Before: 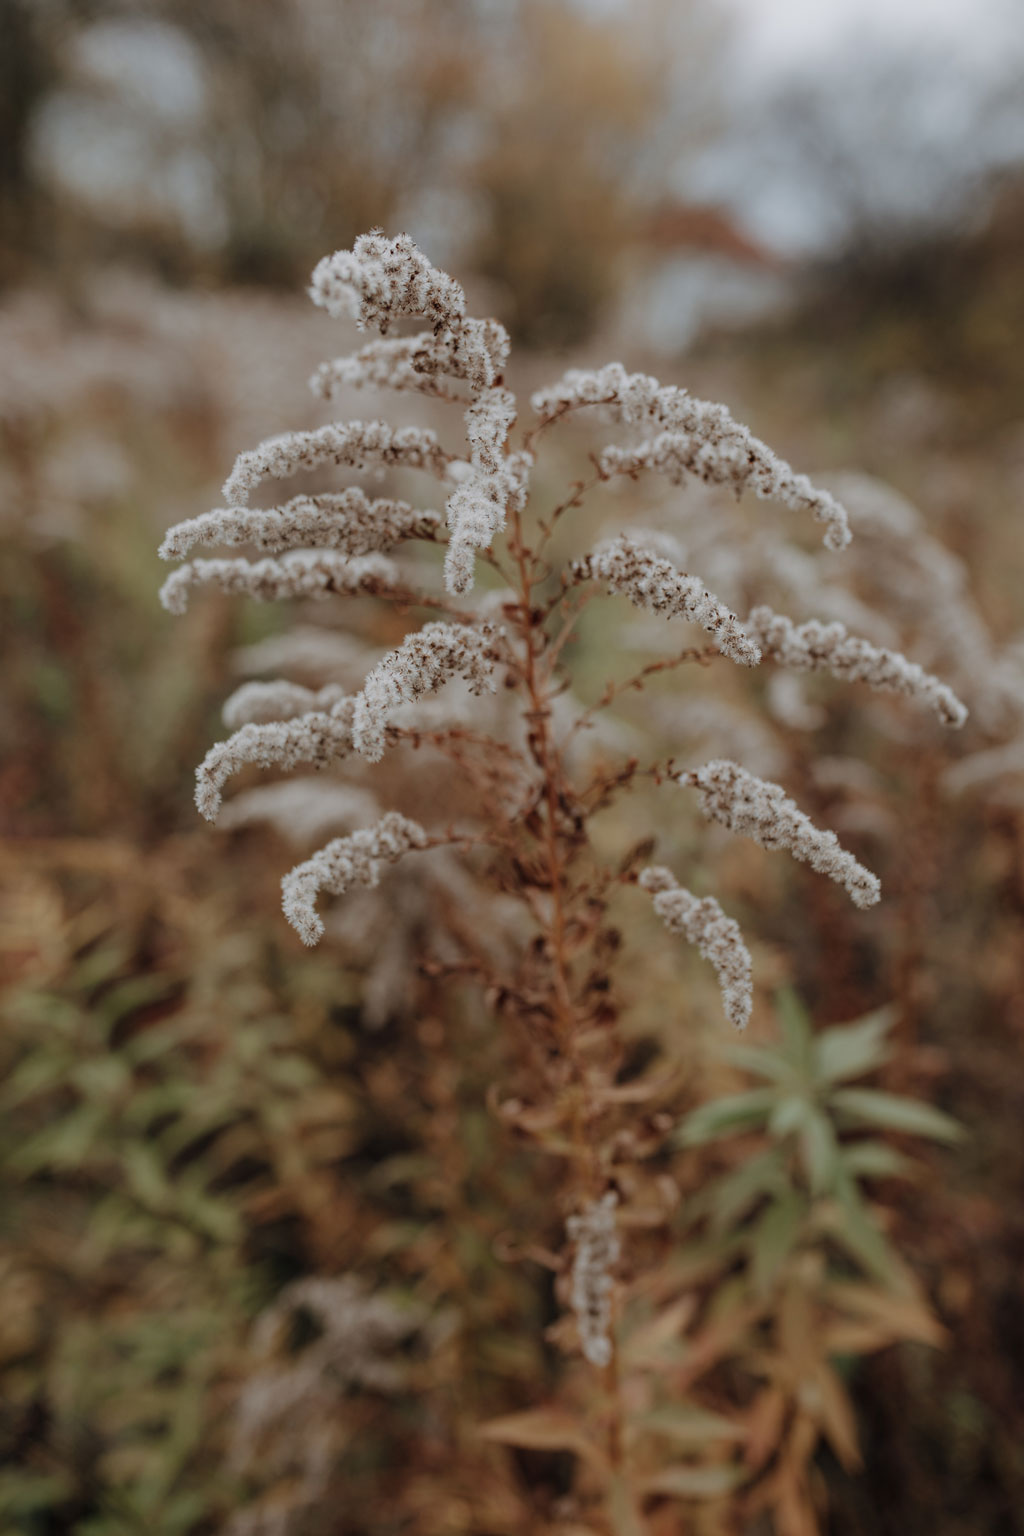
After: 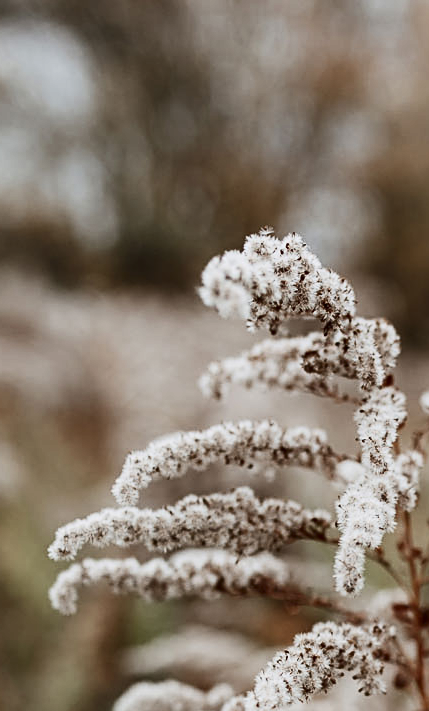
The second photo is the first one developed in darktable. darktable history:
contrast brightness saturation: contrast 0.39, brightness 0.1
sharpen: on, module defaults
rotate and perspective: crop left 0, crop top 0
crop and rotate: left 10.817%, top 0.062%, right 47.194%, bottom 53.626%
